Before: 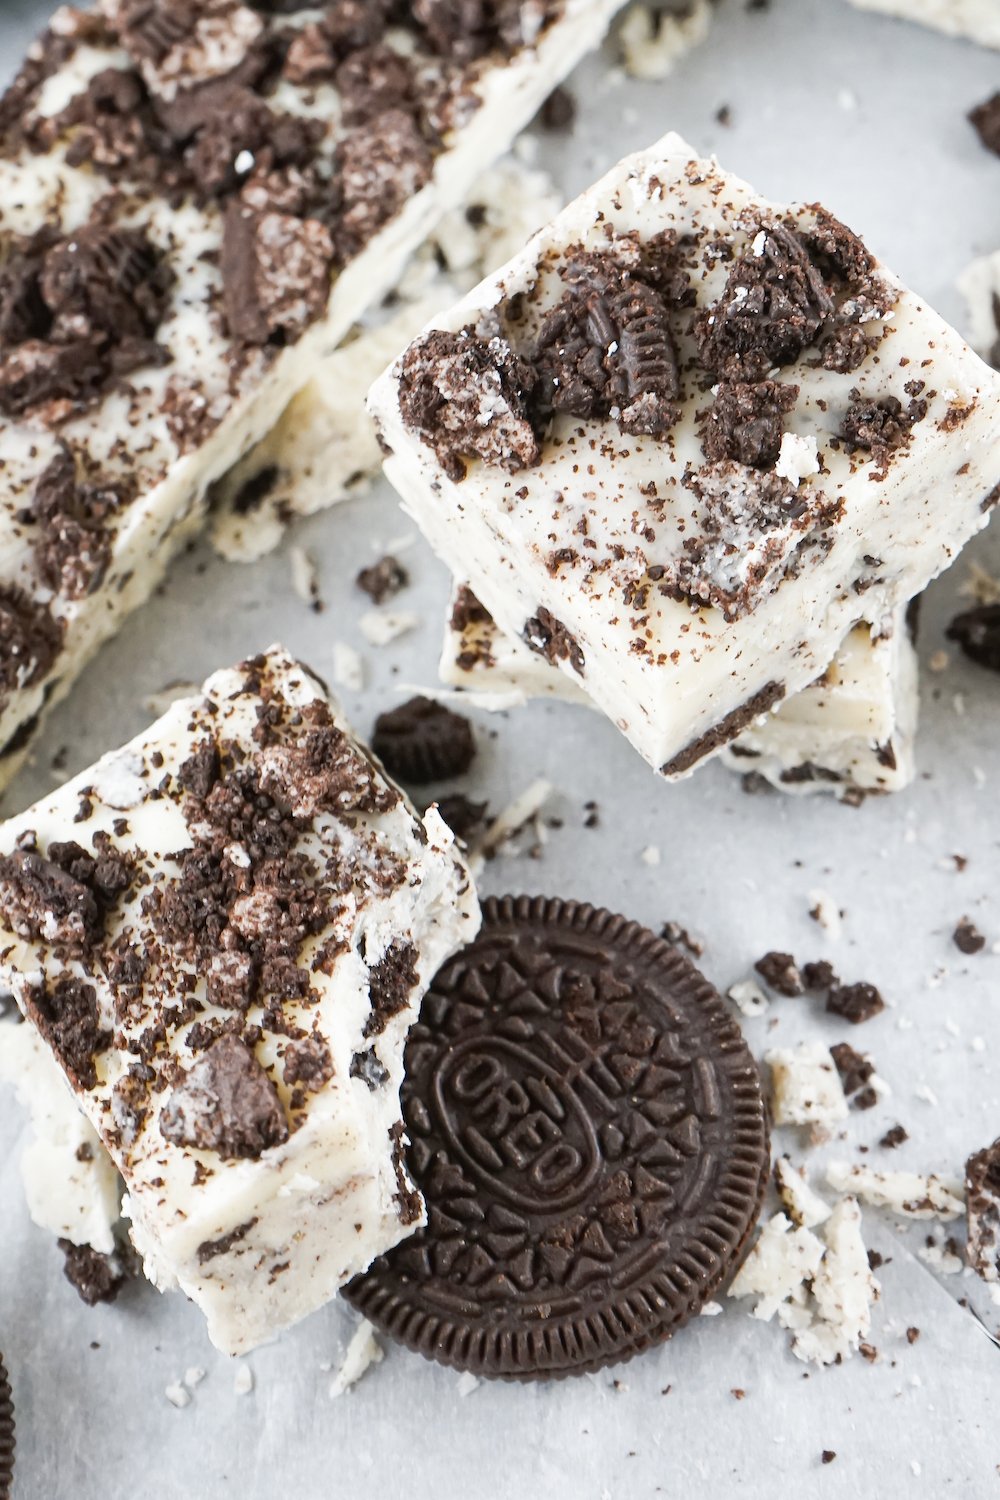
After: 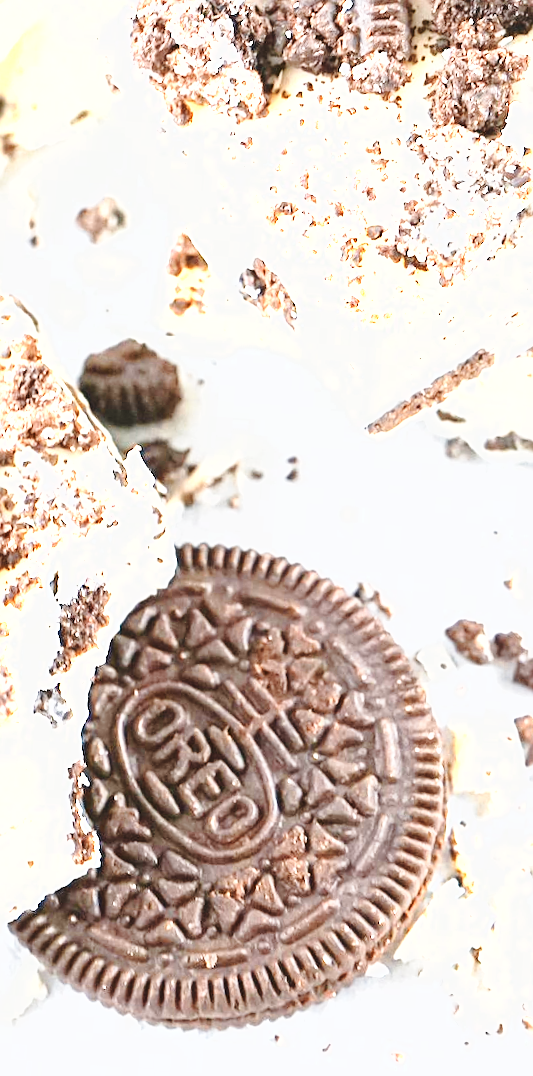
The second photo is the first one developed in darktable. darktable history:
color zones: curves: ch0 [(0.018, 0.548) (0.197, 0.654) (0.425, 0.447) (0.605, 0.658) (0.732, 0.579)]; ch1 [(0.105, 0.531) (0.224, 0.531) (0.386, 0.39) (0.618, 0.456) (0.732, 0.456) (0.956, 0.421)]; ch2 [(0.039, 0.583) (0.215, 0.465) (0.399, 0.544) (0.465, 0.548) (0.614, 0.447) (0.724, 0.43) (0.882, 0.623) (0.956, 0.632)]
exposure: black level correction 0, exposure 1.6 EV, compensate exposure bias true, compensate highlight preservation false
sharpen: on, module defaults
crop: left 31.379%, top 24.658%, right 20.326%, bottom 6.628%
lowpass: radius 0.1, contrast 0.85, saturation 1.1, unbound 0
base curve: curves: ch0 [(0, 0) (0.028, 0.03) (0.121, 0.232) (0.46, 0.748) (0.859, 0.968) (1, 1)], preserve colors none
rotate and perspective: rotation 4.1°, automatic cropping off
